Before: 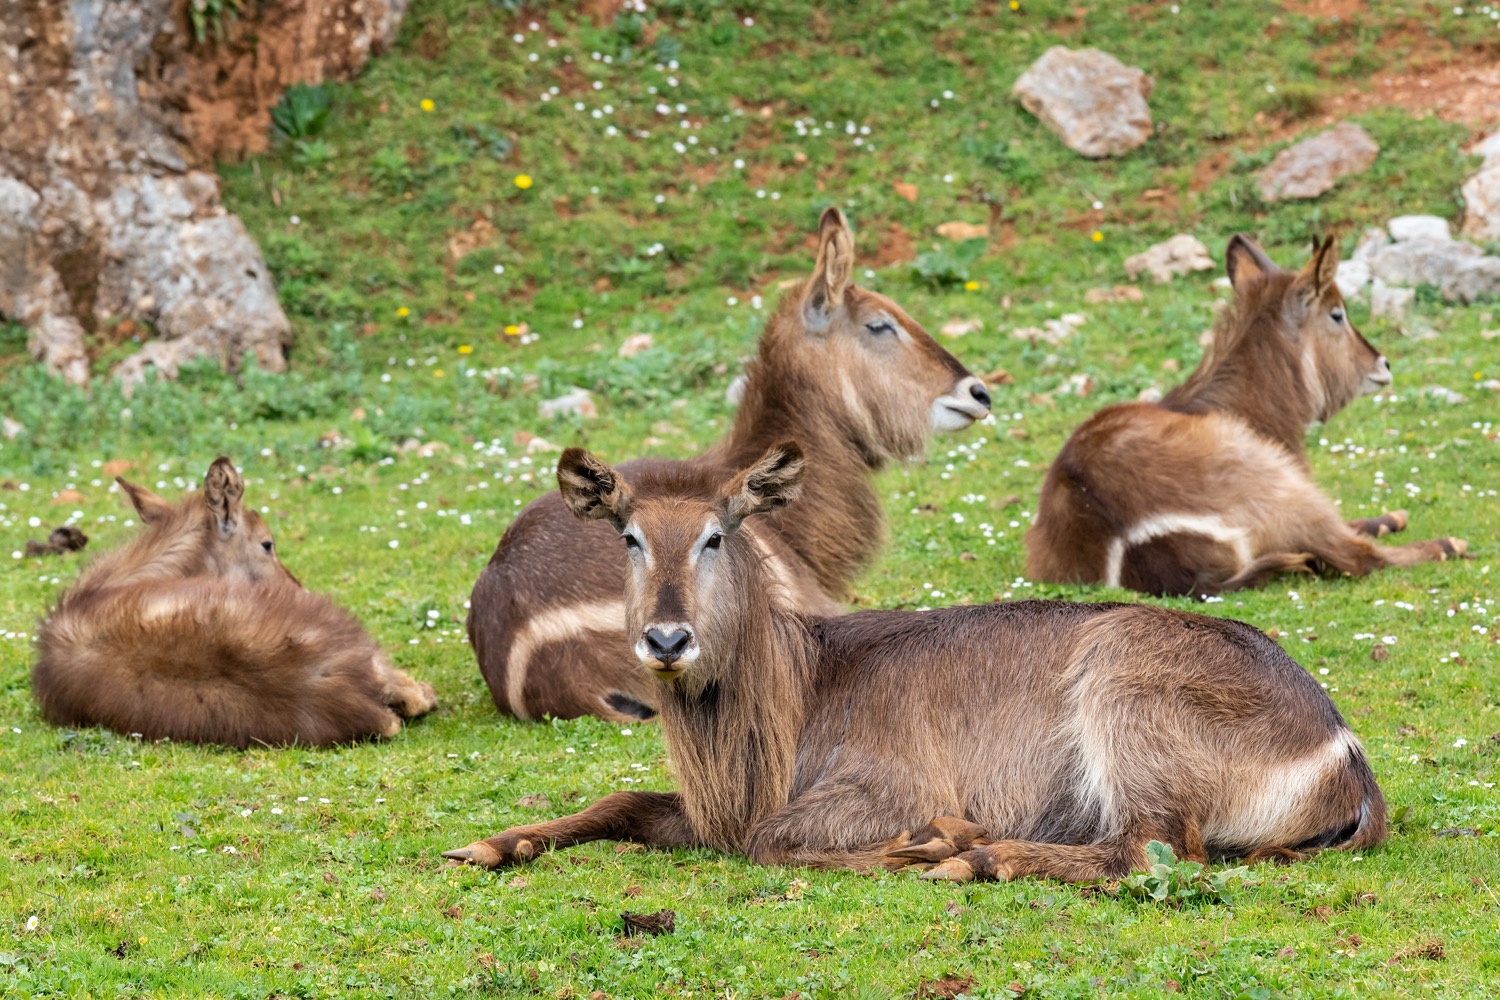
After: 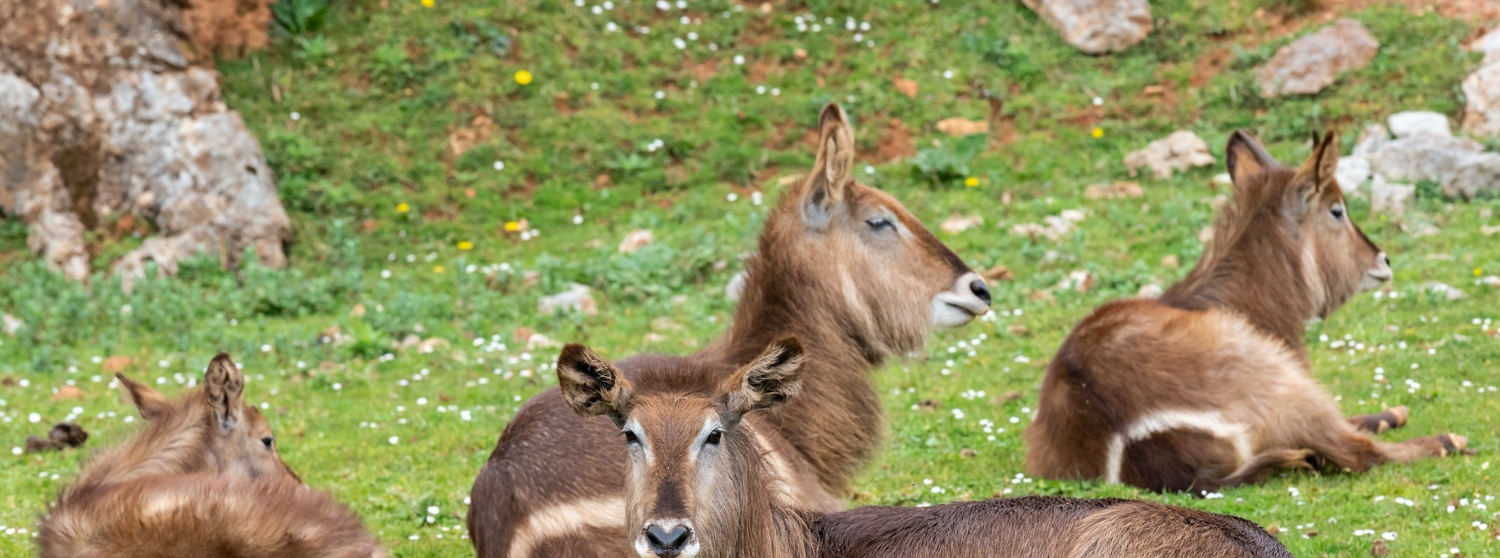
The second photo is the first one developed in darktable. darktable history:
crop and rotate: top 10.465%, bottom 33.73%
